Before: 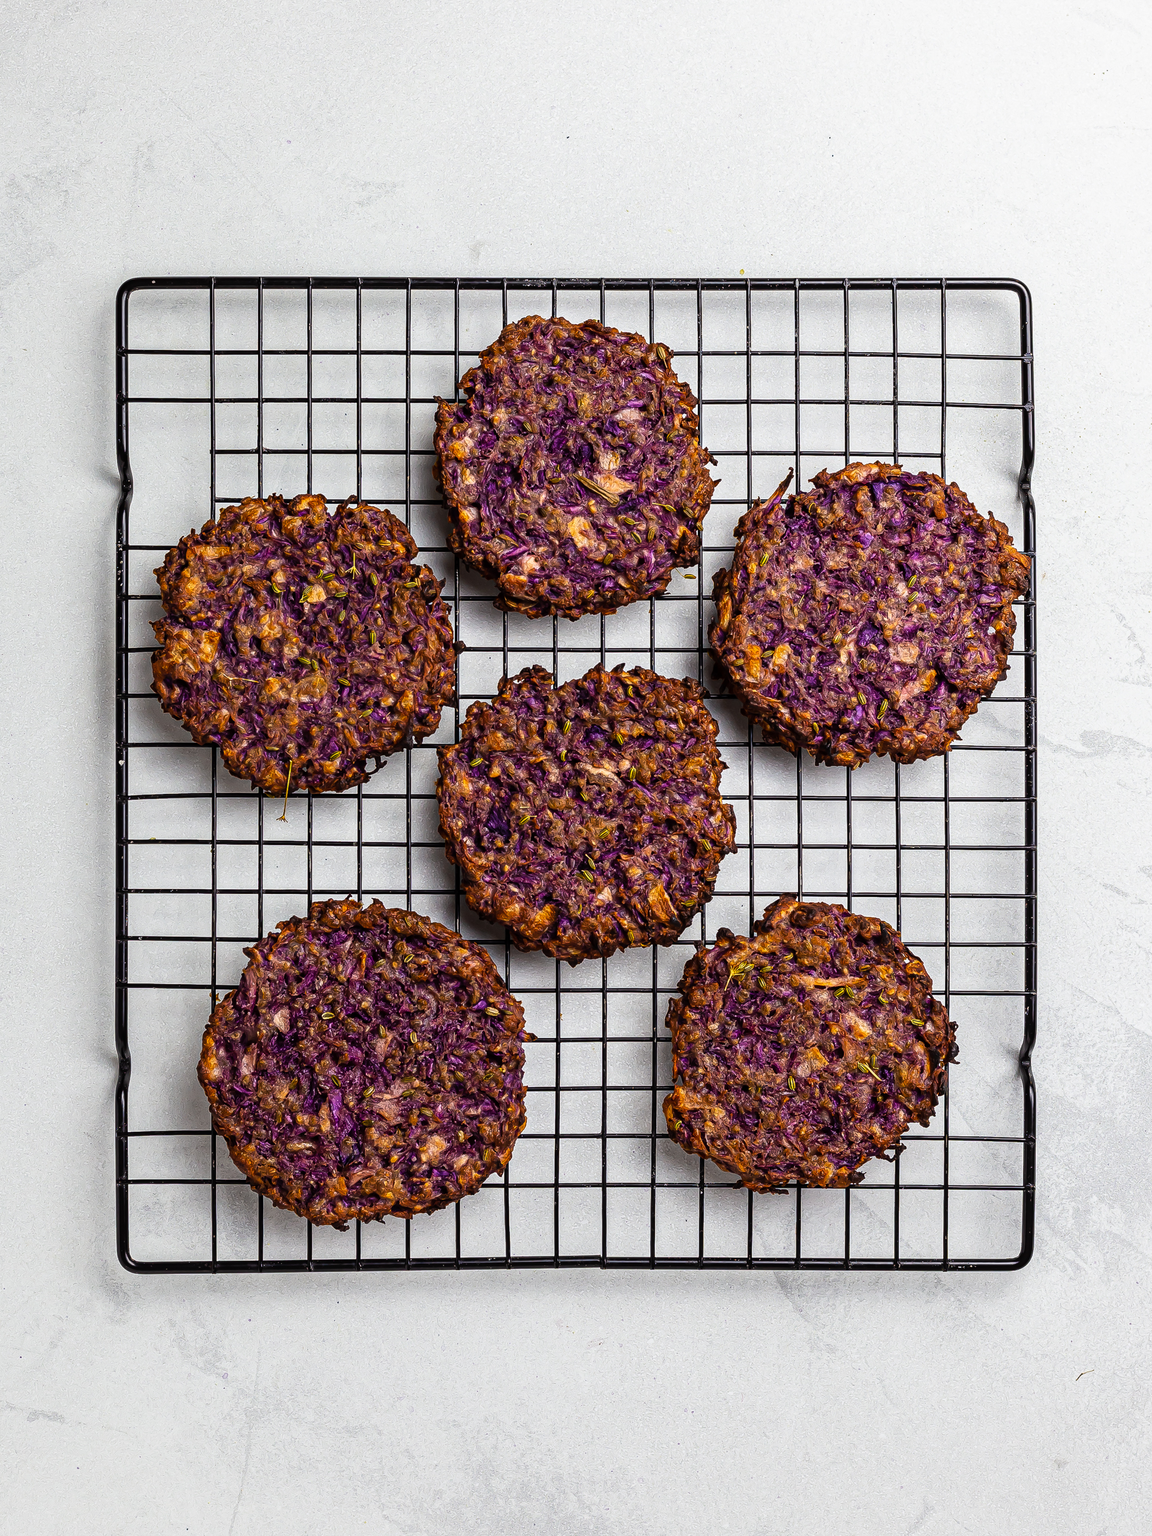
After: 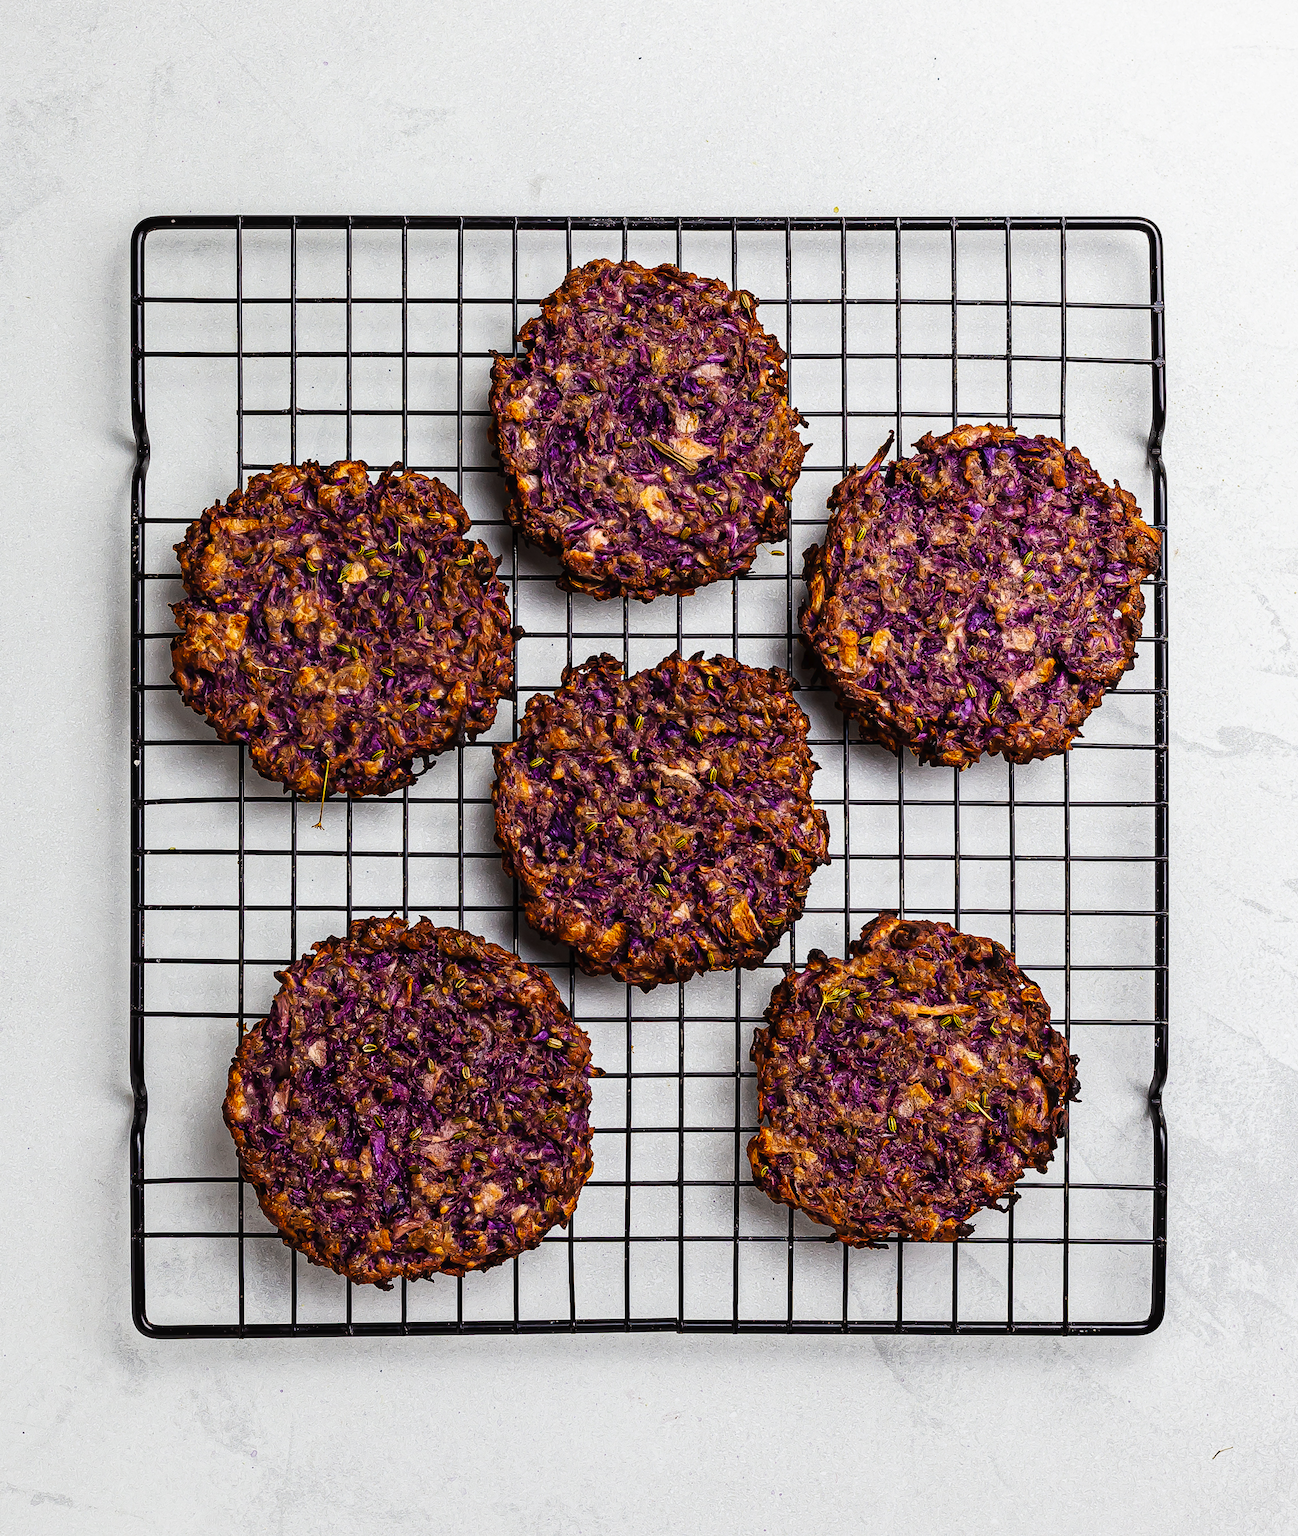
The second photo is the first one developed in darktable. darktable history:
tone curve: curves: ch0 [(0, 0) (0.003, 0.013) (0.011, 0.016) (0.025, 0.023) (0.044, 0.036) (0.069, 0.051) (0.1, 0.076) (0.136, 0.107) (0.177, 0.145) (0.224, 0.186) (0.277, 0.246) (0.335, 0.311) (0.399, 0.378) (0.468, 0.462) (0.543, 0.548) (0.623, 0.636) (0.709, 0.728) (0.801, 0.816) (0.898, 0.9) (1, 1)], preserve colors none
crop and rotate: top 5.609%, bottom 5.609%
